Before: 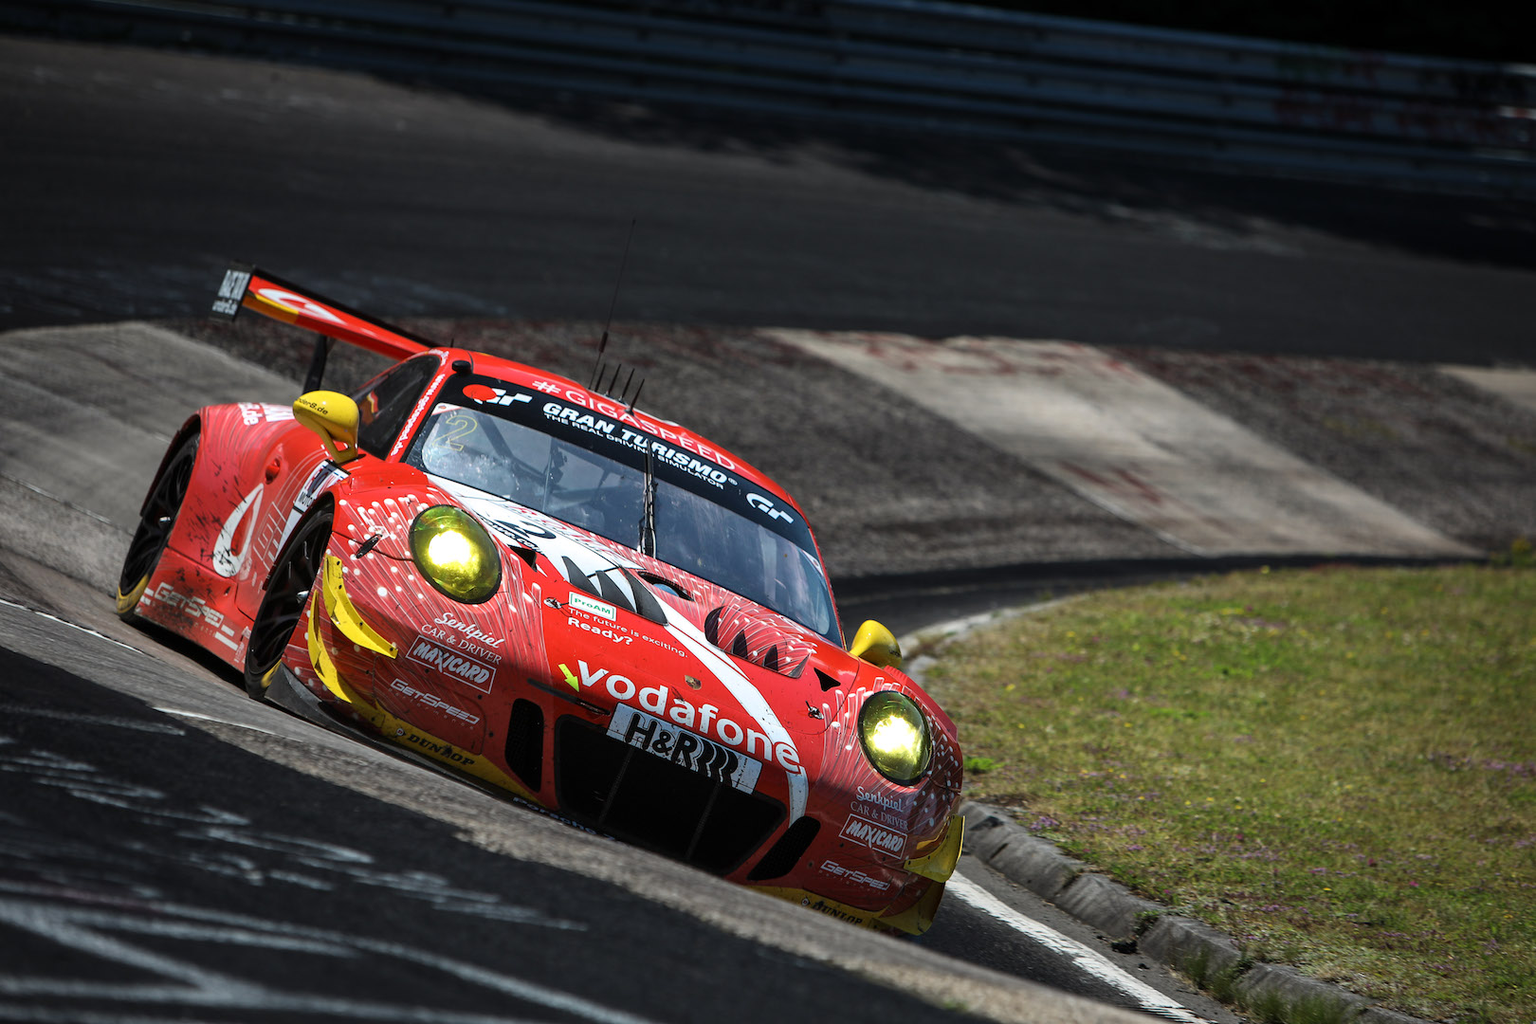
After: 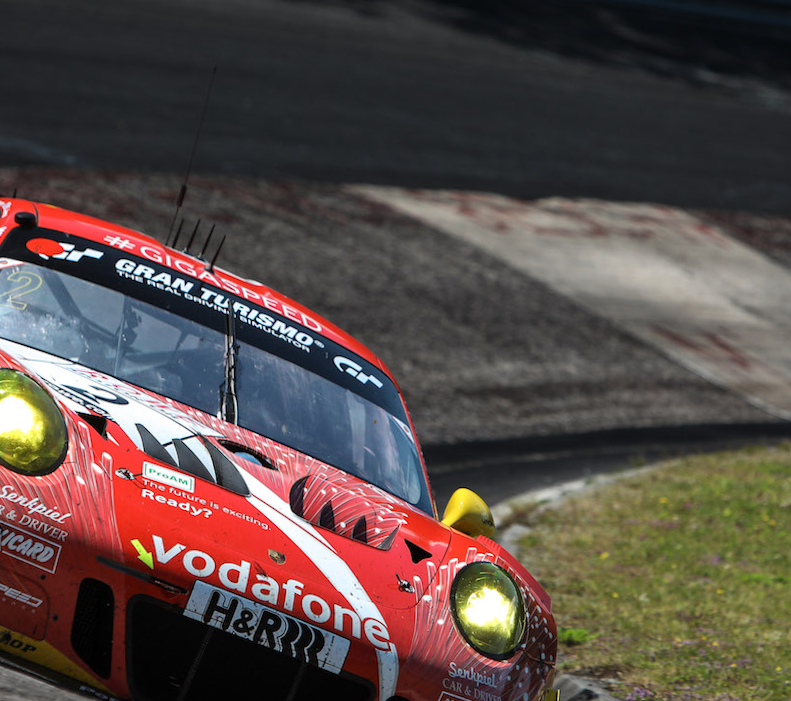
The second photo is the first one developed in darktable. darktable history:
rotate and perspective: rotation -0.013°, lens shift (vertical) -0.027, lens shift (horizontal) 0.178, crop left 0.016, crop right 0.989, crop top 0.082, crop bottom 0.918
crop: left 32.075%, top 10.976%, right 18.355%, bottom 17.596%
